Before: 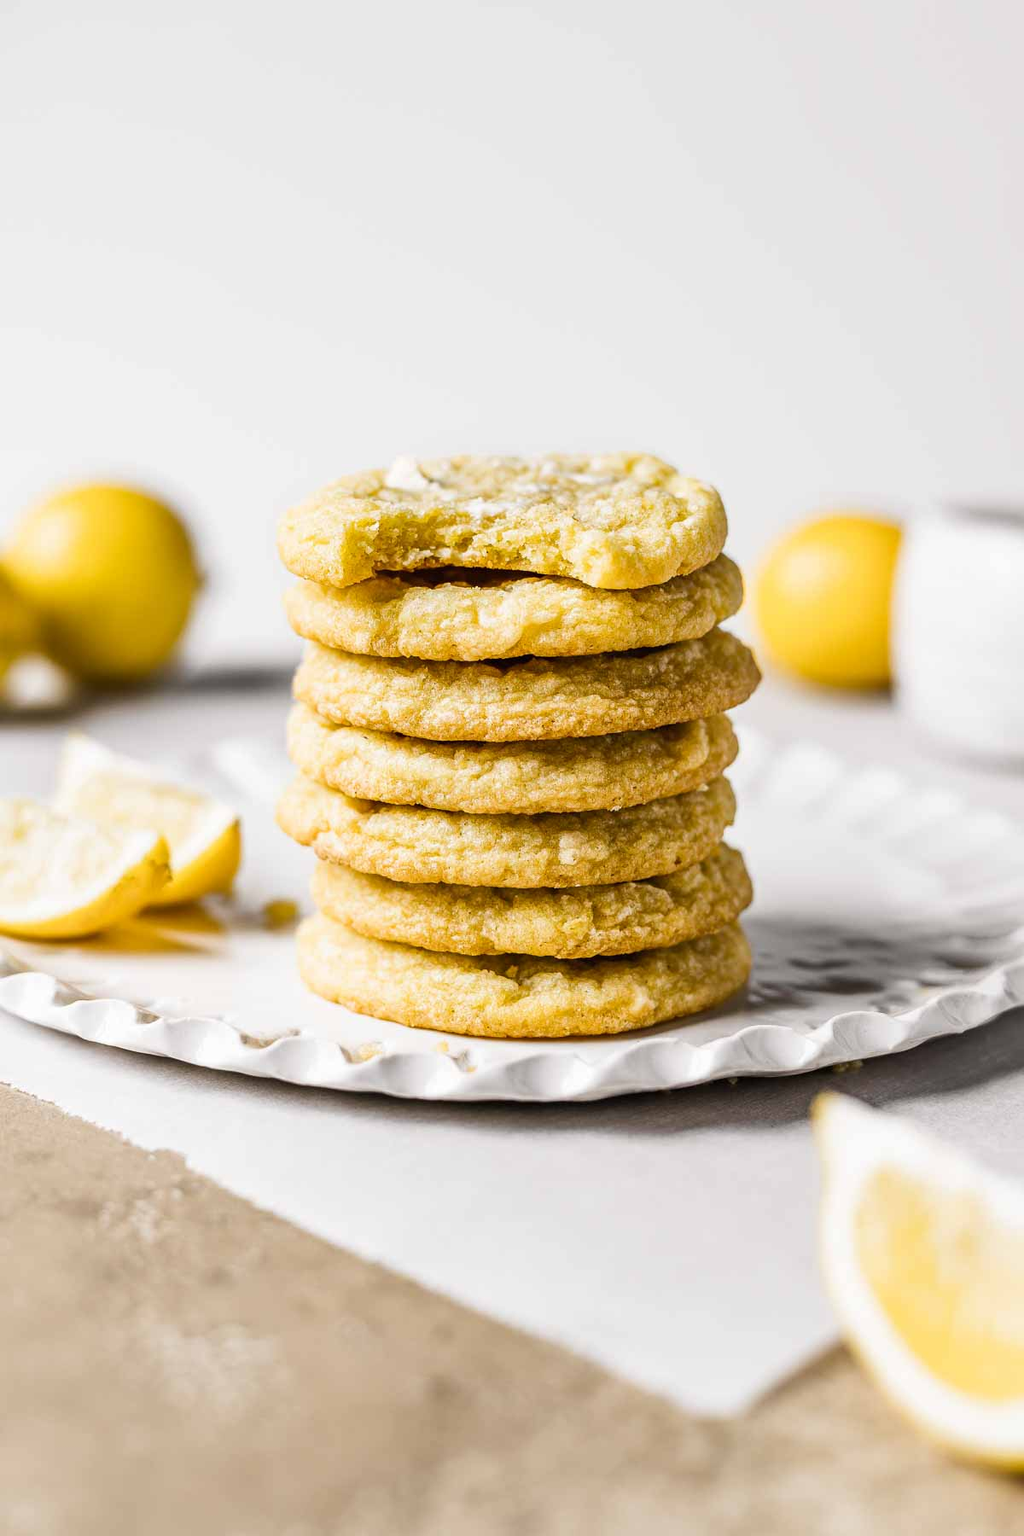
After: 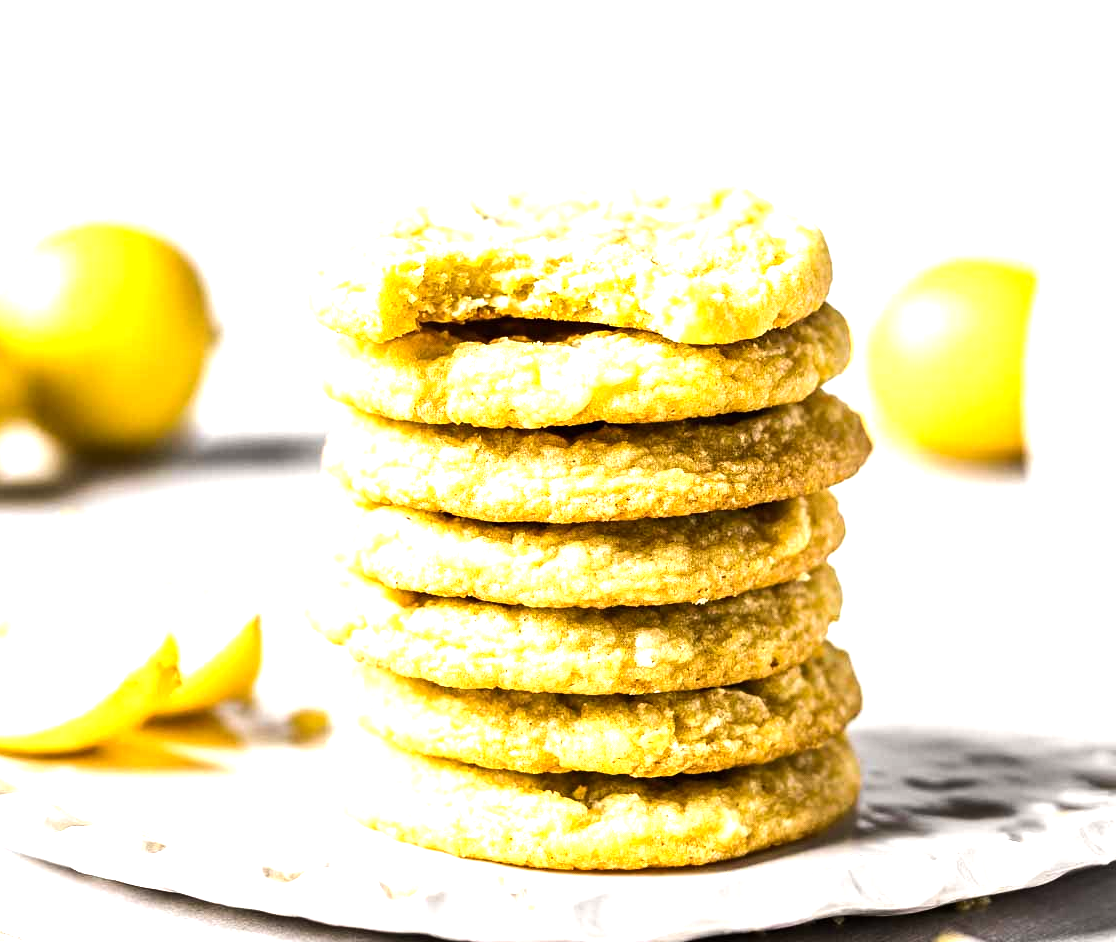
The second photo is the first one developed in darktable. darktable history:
tone equalizer: -8 EV -0.75 EV, -7 EV -0.7 EV, -6 EV -0.6 EV, -5 EV -0.4 EV, -3 EV 0.4 EV, -2 EV 0.6 EV, -1 EV 0.7 EV, +0 EV 0.75 EV, edges refinement/feathering 500, mask exposure compensation -1.57 EV, preserve details no
crop: left 1.744%, top 19.225%, right 5.069%, bottom 28.357%
exposure: black level correction 0.001, exposure 0.5 EV, compensate exposure bias true, compensate highlight preservation false
